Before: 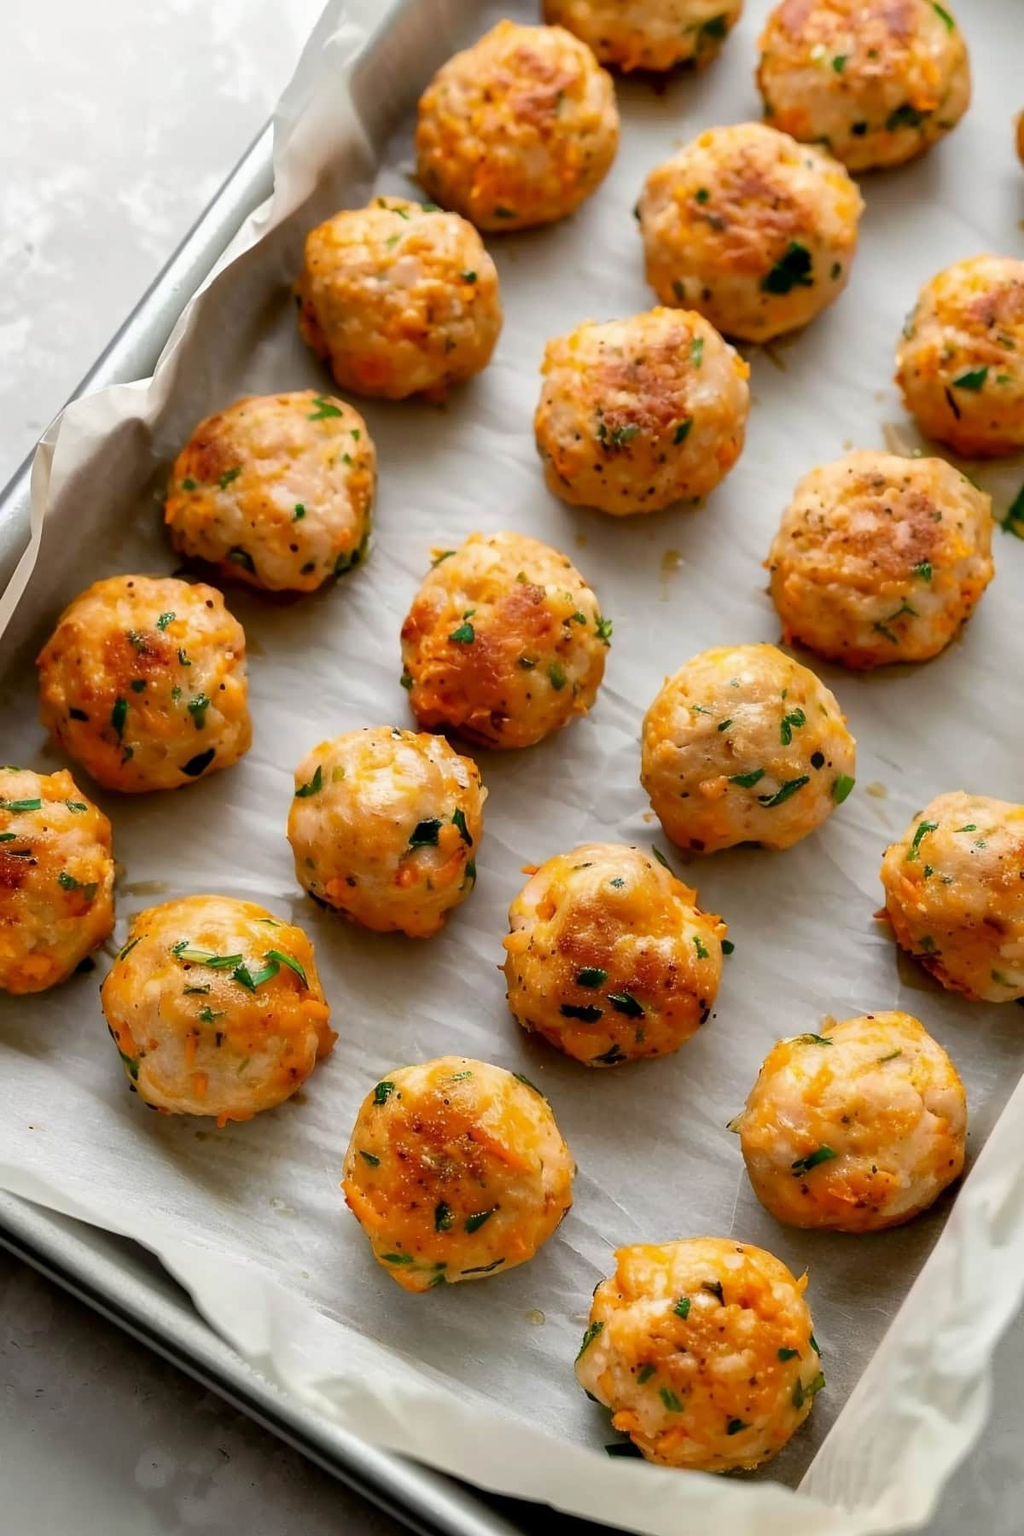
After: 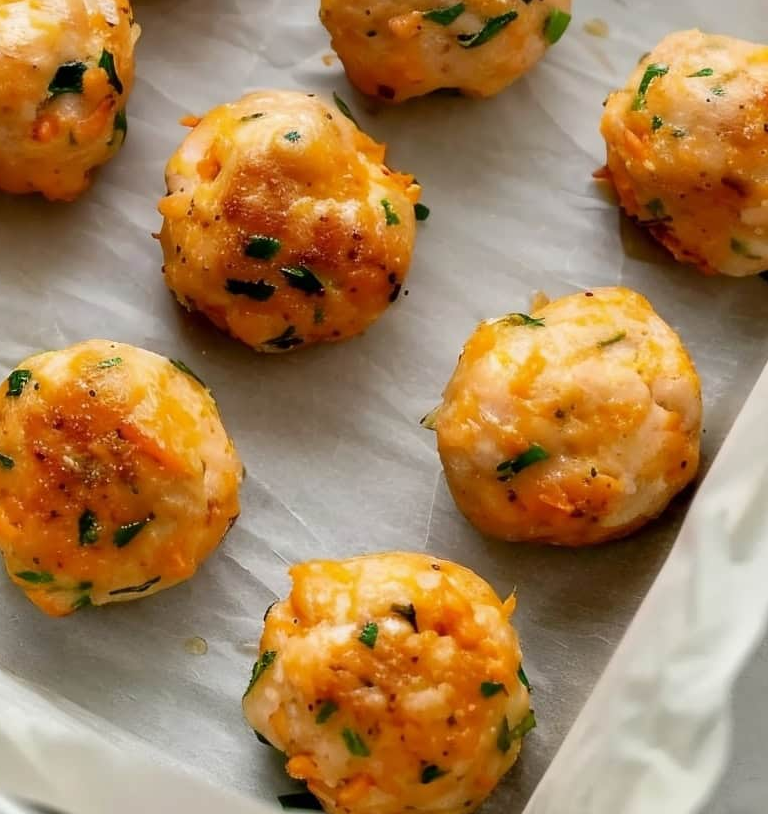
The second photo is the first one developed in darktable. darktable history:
crop and rotate: left 35.93%, top 49.944%, bottom 4.781%
